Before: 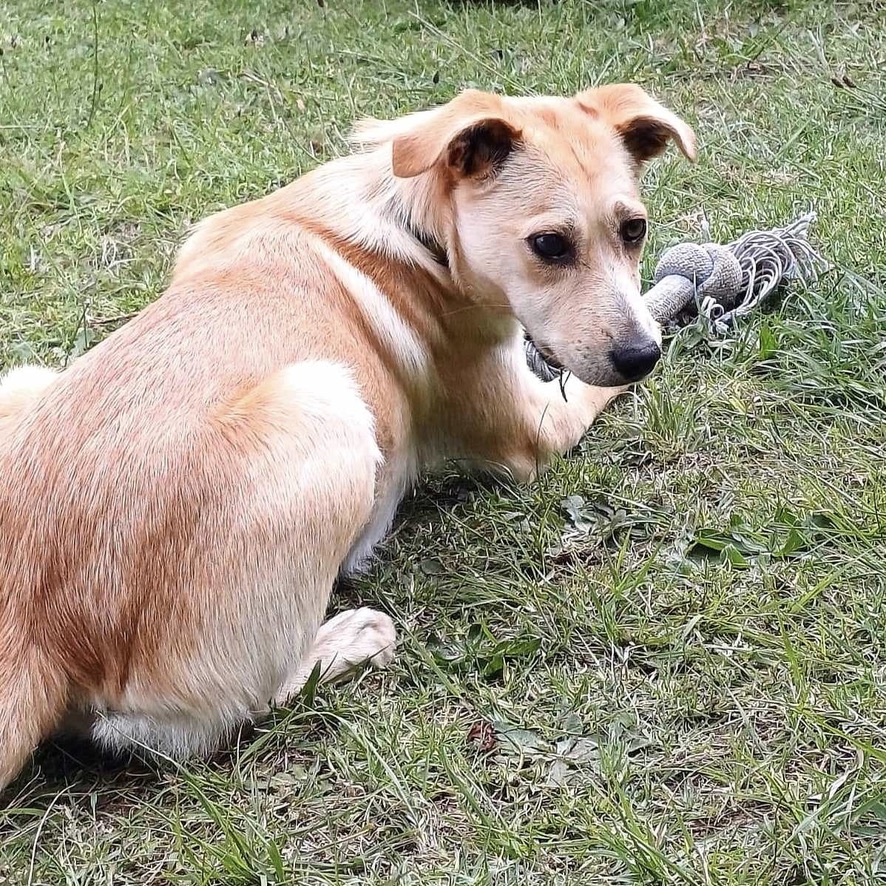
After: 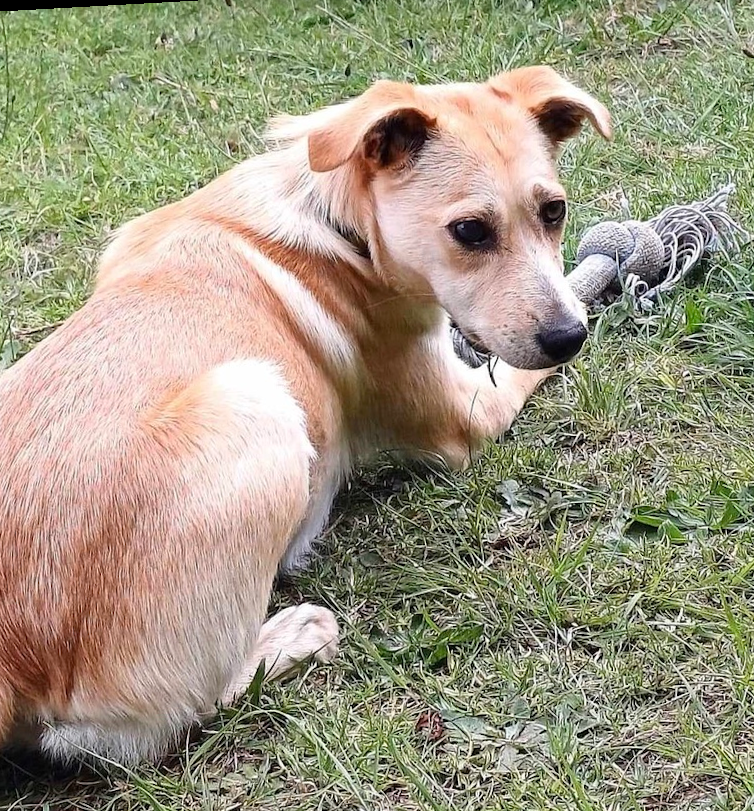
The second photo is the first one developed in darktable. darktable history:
crop: left 9.929%, top 3.475%, right 9.188%, bottom 9.529%
exposure: compensate highlight preservation false
rotate and perspective: rotation -3.18°, automatic cropping off
